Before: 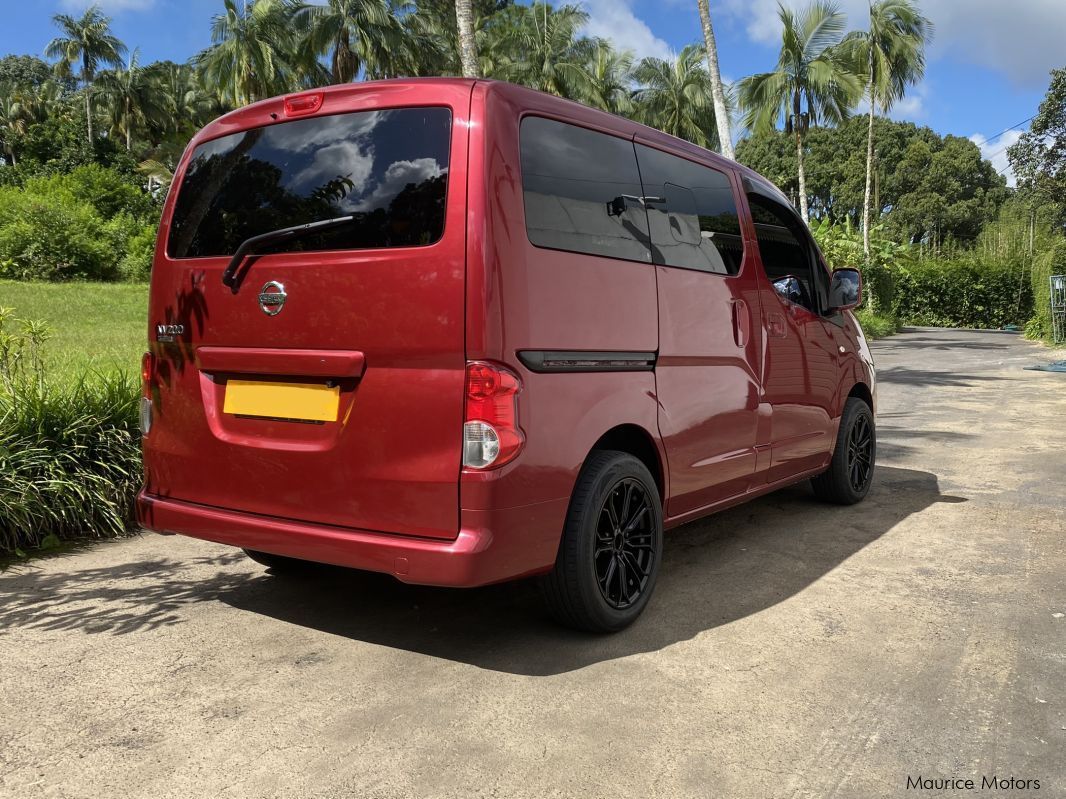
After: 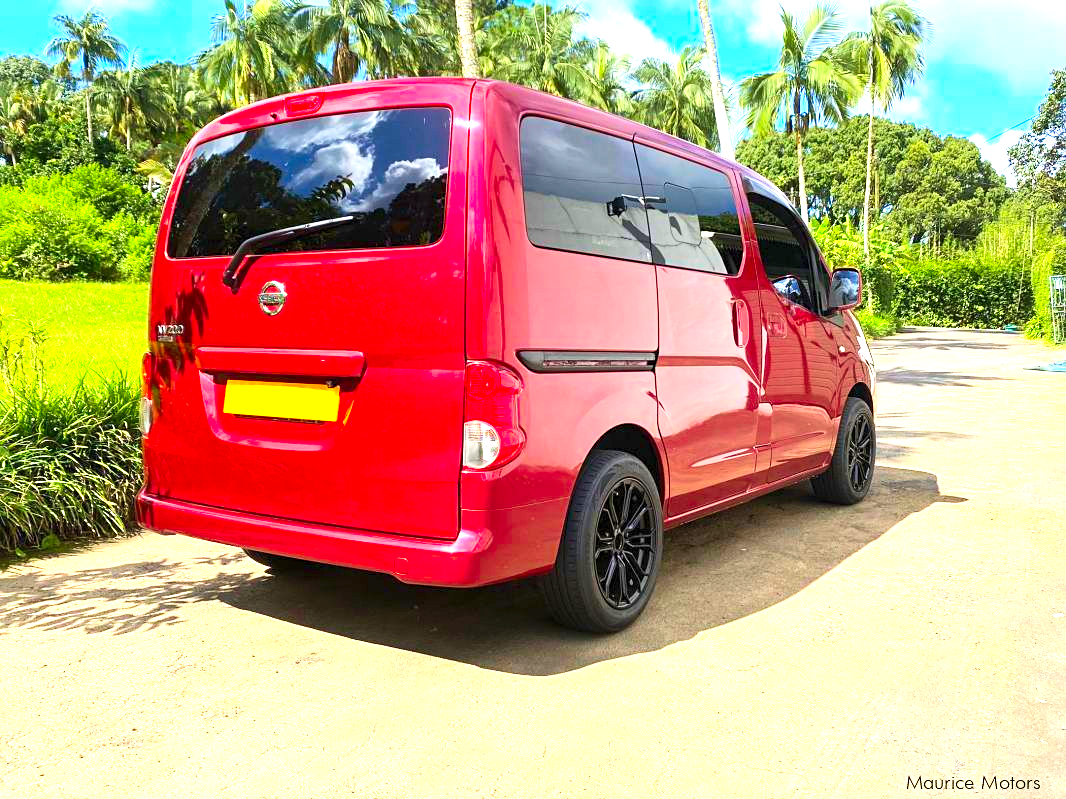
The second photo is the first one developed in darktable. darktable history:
sharpen: amount 0.2
contrast brightness saturation: contrast 0.2, brightness 0.2, saturation 0.8
levels: levels [0, 0.476, 0.951]
exposure: exposure 1.25 EV, compensate exposure bias true, compensate highlight preservation false
velvia: on, module defaults
